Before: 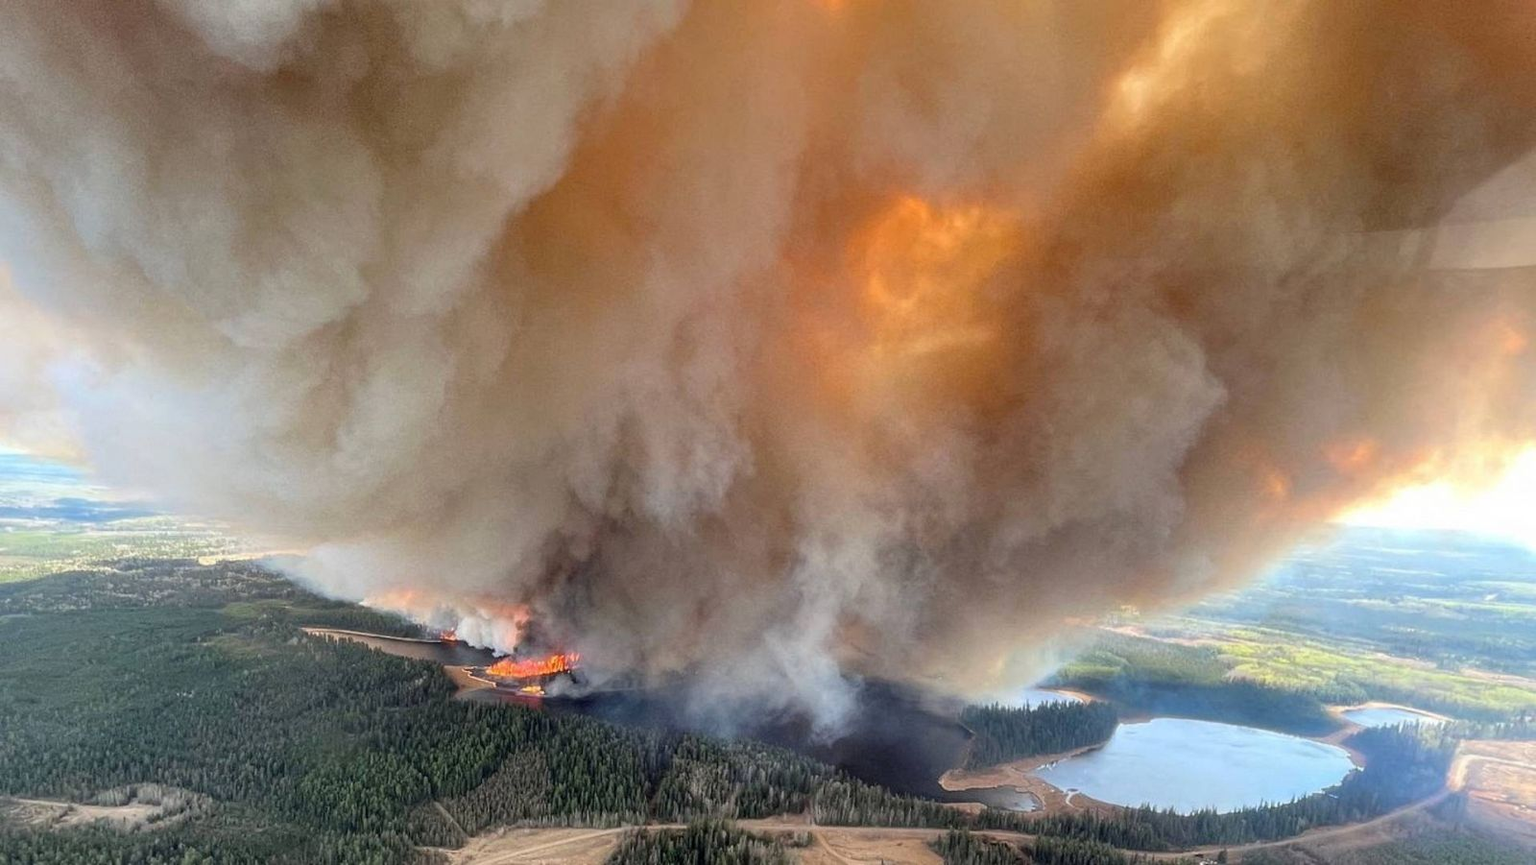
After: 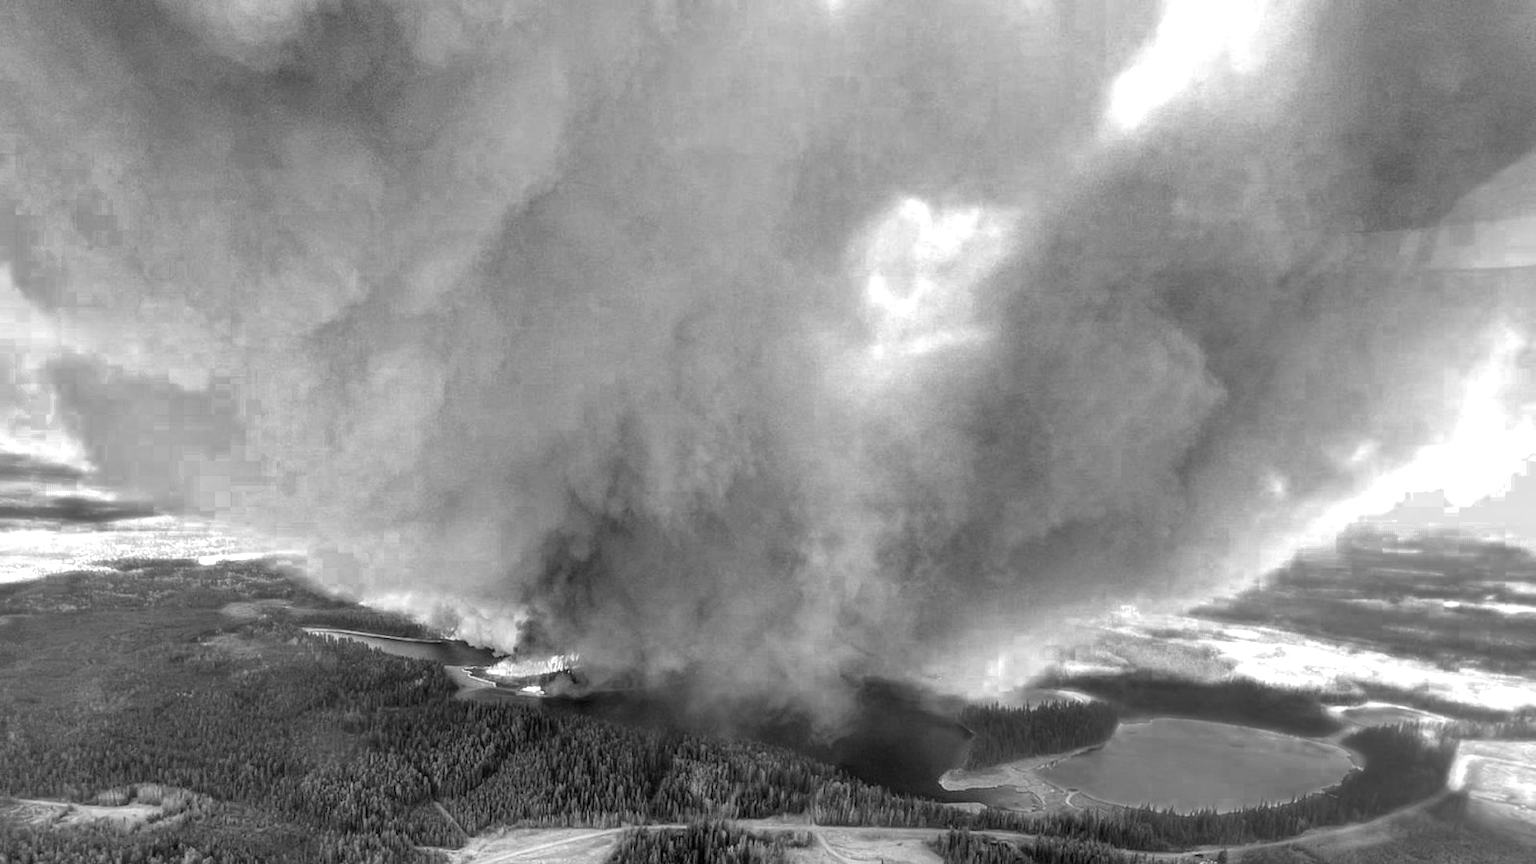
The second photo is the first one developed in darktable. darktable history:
color calibration: output R [1.003, 0.027, -0.041, 0], output G [-0.018, 1.043, -0.038, 0], output B [0.071, -0.086, 1.017, 0], illuminant as shot in camera, x 0.359, y 0.362, temperature 4570.54 K
color zones: curves: ch0 [(0, 0.554) (0.146, 0.662) (0.293, 0.86) (0.503, 0.774) (0.637, 0.106) (0.74, 0.072) (0.866, 0.488) (0.998, 0.569)]; ch1 [(0, 0) (0.143, 0) (0.286, 0) (0.429, 0) (0.571, 0) (0.714, 0) (0.857, 0)]
